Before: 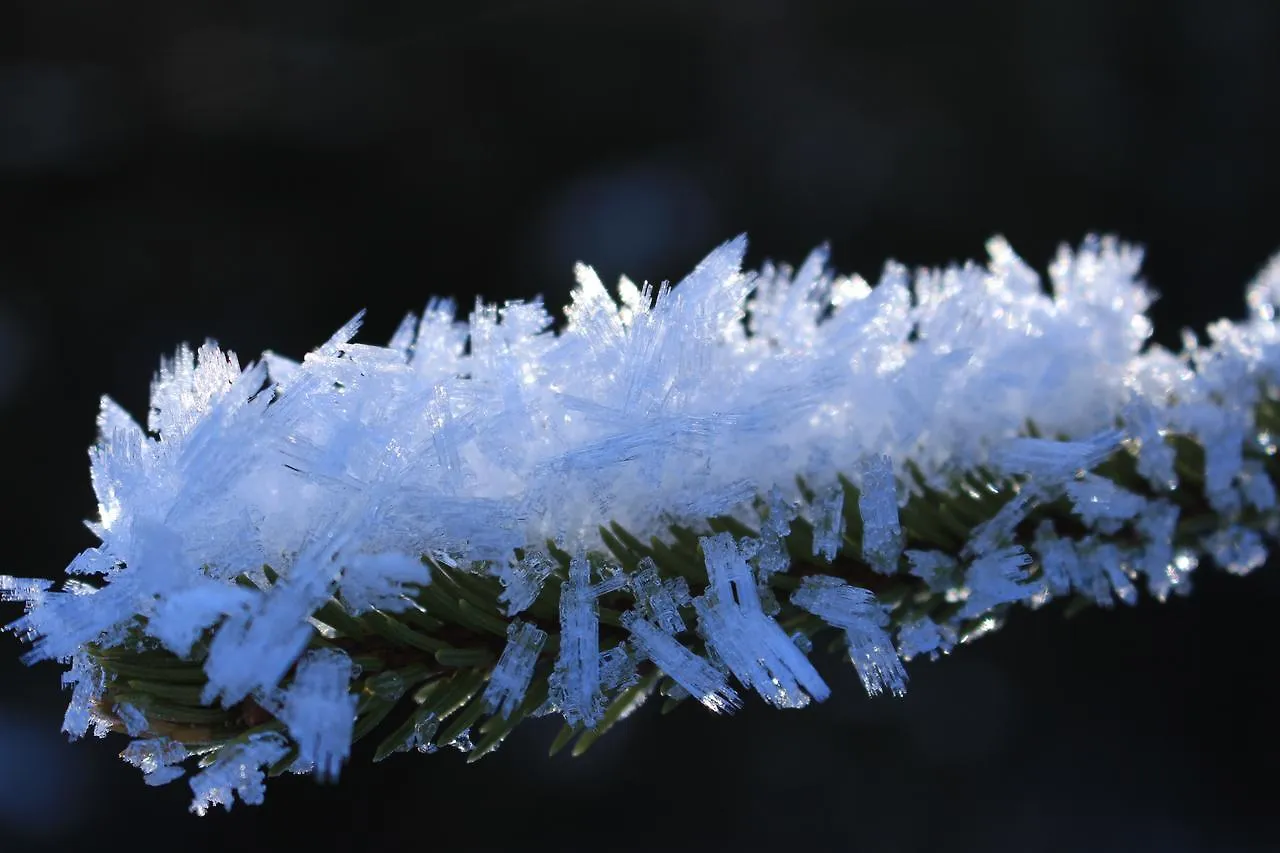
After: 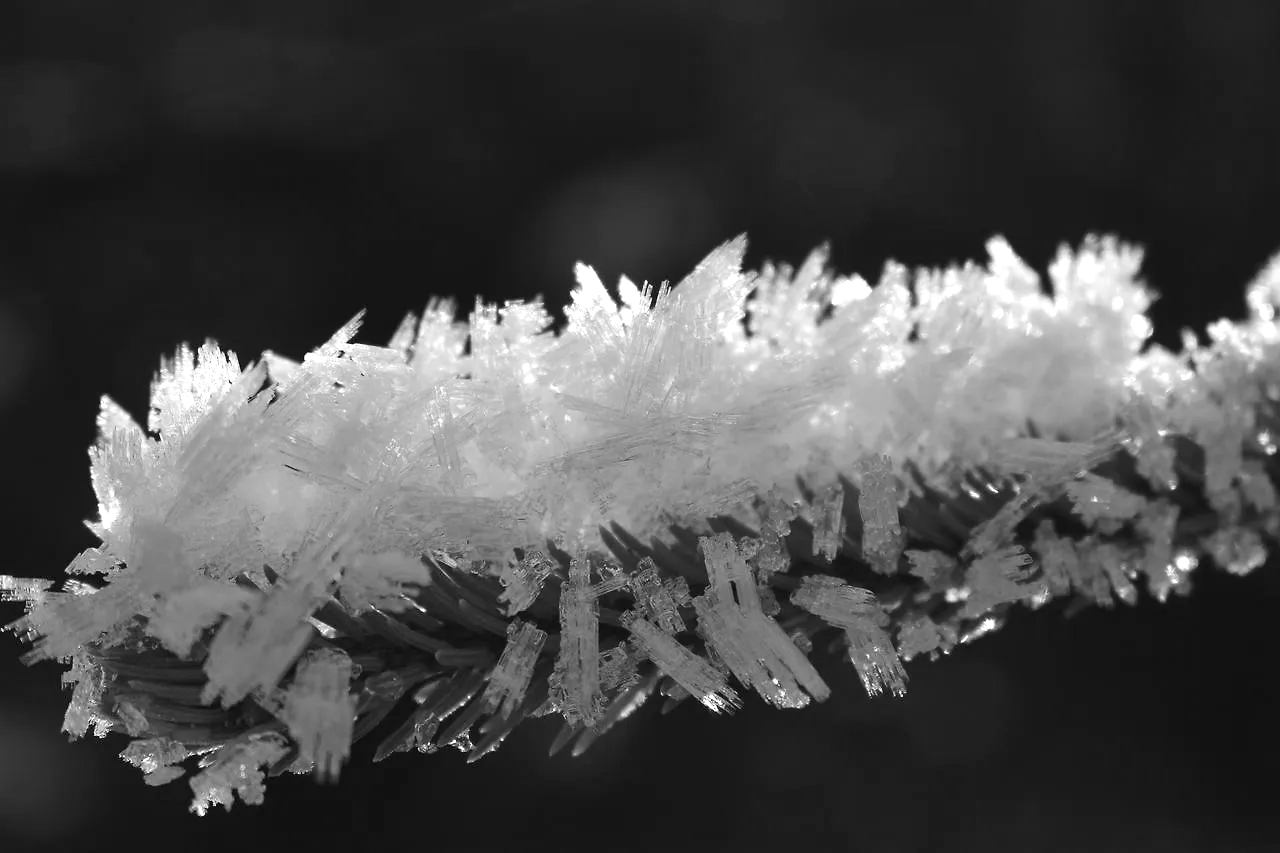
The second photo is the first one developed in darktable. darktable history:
monochrome: a 26.22, b 42.67, size 0.8
exposure: black level correction 0, exposure 0.95 EV, compensate exposure bias true, compensate highlight preservation false
